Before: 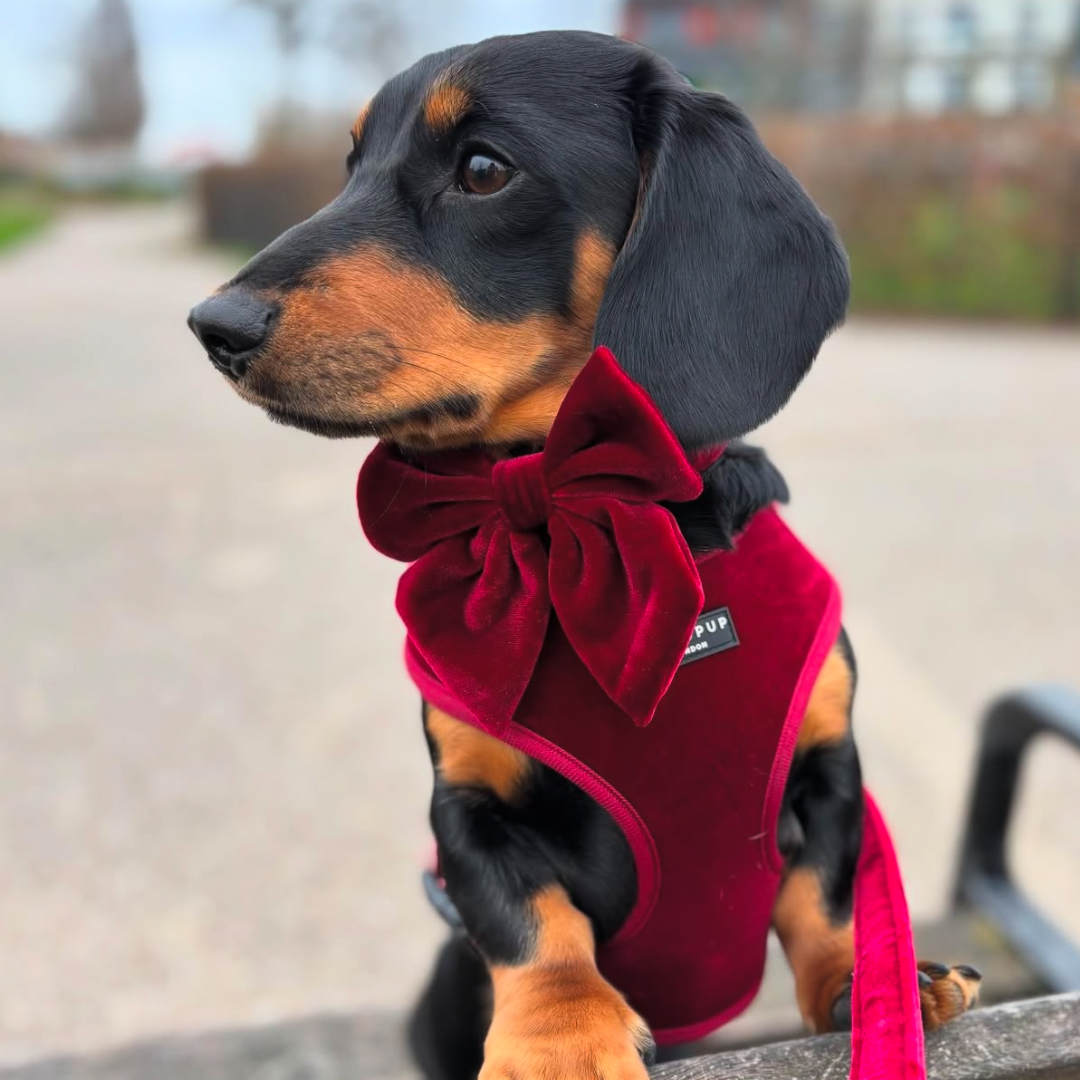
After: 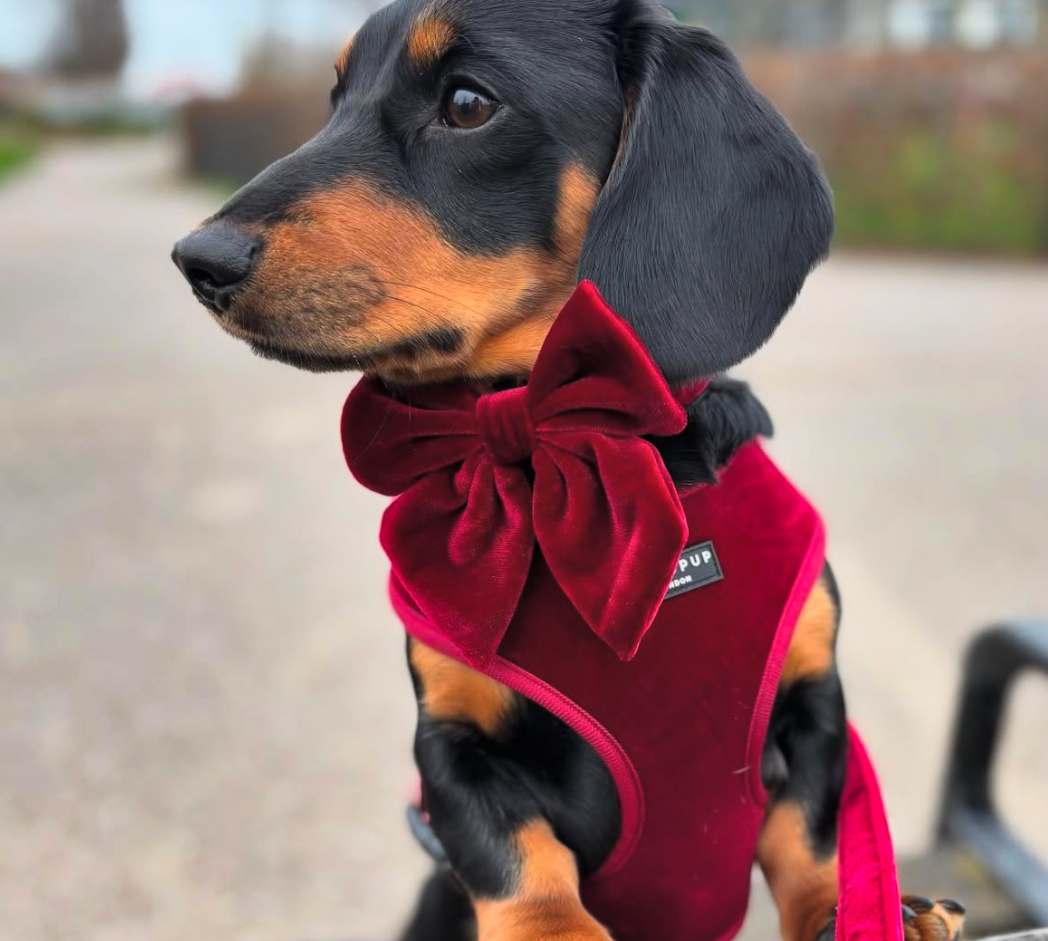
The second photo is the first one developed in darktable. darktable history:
shadows and highlights: soften with gaussian
crop: left 1.507%, top 6.147%, right 1.379%, bottom 6.637%
